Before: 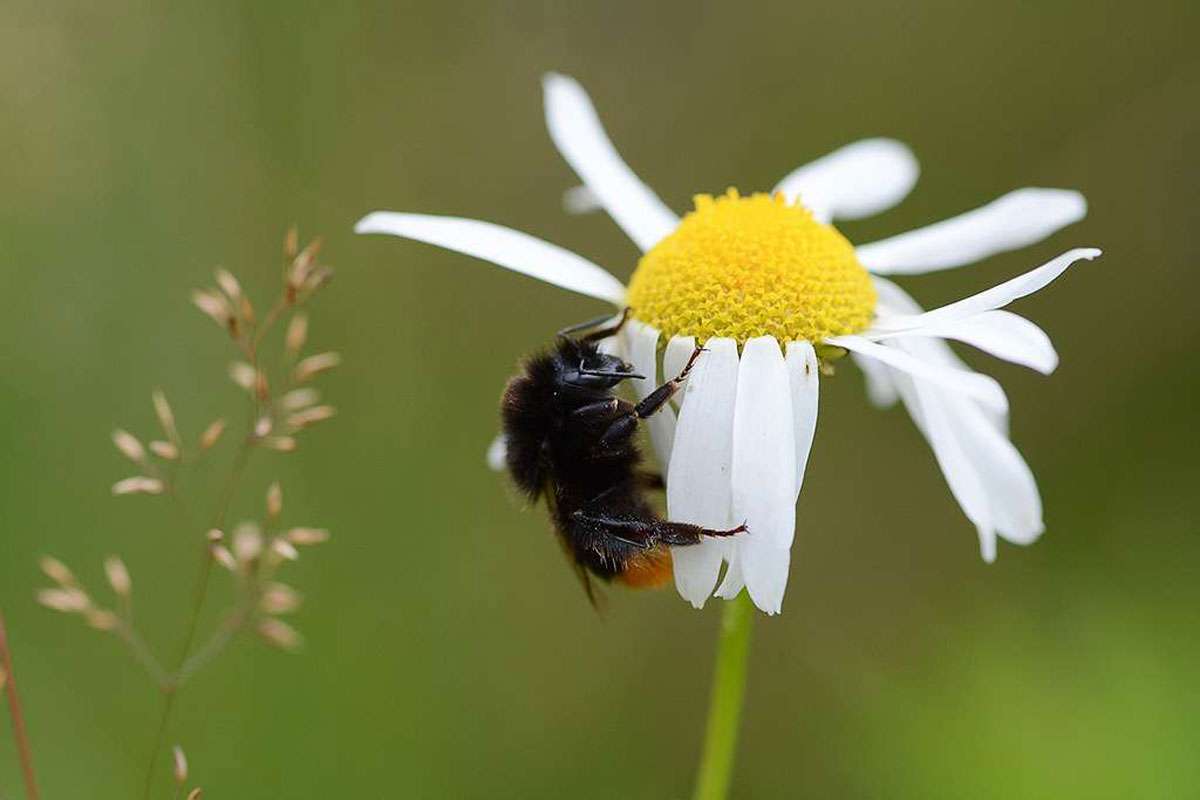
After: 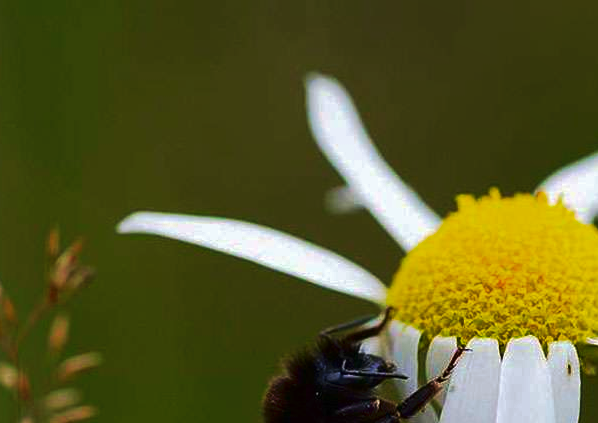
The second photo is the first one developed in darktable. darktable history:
contrast brightness saturation: brightness -0.246, saturation 0.196
velvia: on, module defaults
crop: left 19.888%, right 30.234%, bottom 47.024%
tone curve: curves: ch0 [(0, 0) (0.003, 0.006) (0.011, 0.011) (0.025, 0.02) (0.044, 0.032) (0.069, 0.035) (0.1, 0.046) (0.136, 0.063) (0.177, 0.089) (0.224, 0.12) (0.277, 0.16) (0.335, 0.206) (0.399, 0.268) (0.468, 0.359) (0.543, 0.466) (0.623, 0.582) (0.709, 0.722) (0.801, 0.808) (0.898, 0.886) (1, 1)], preserve colors none
shadows and highlights: on, module defaults
